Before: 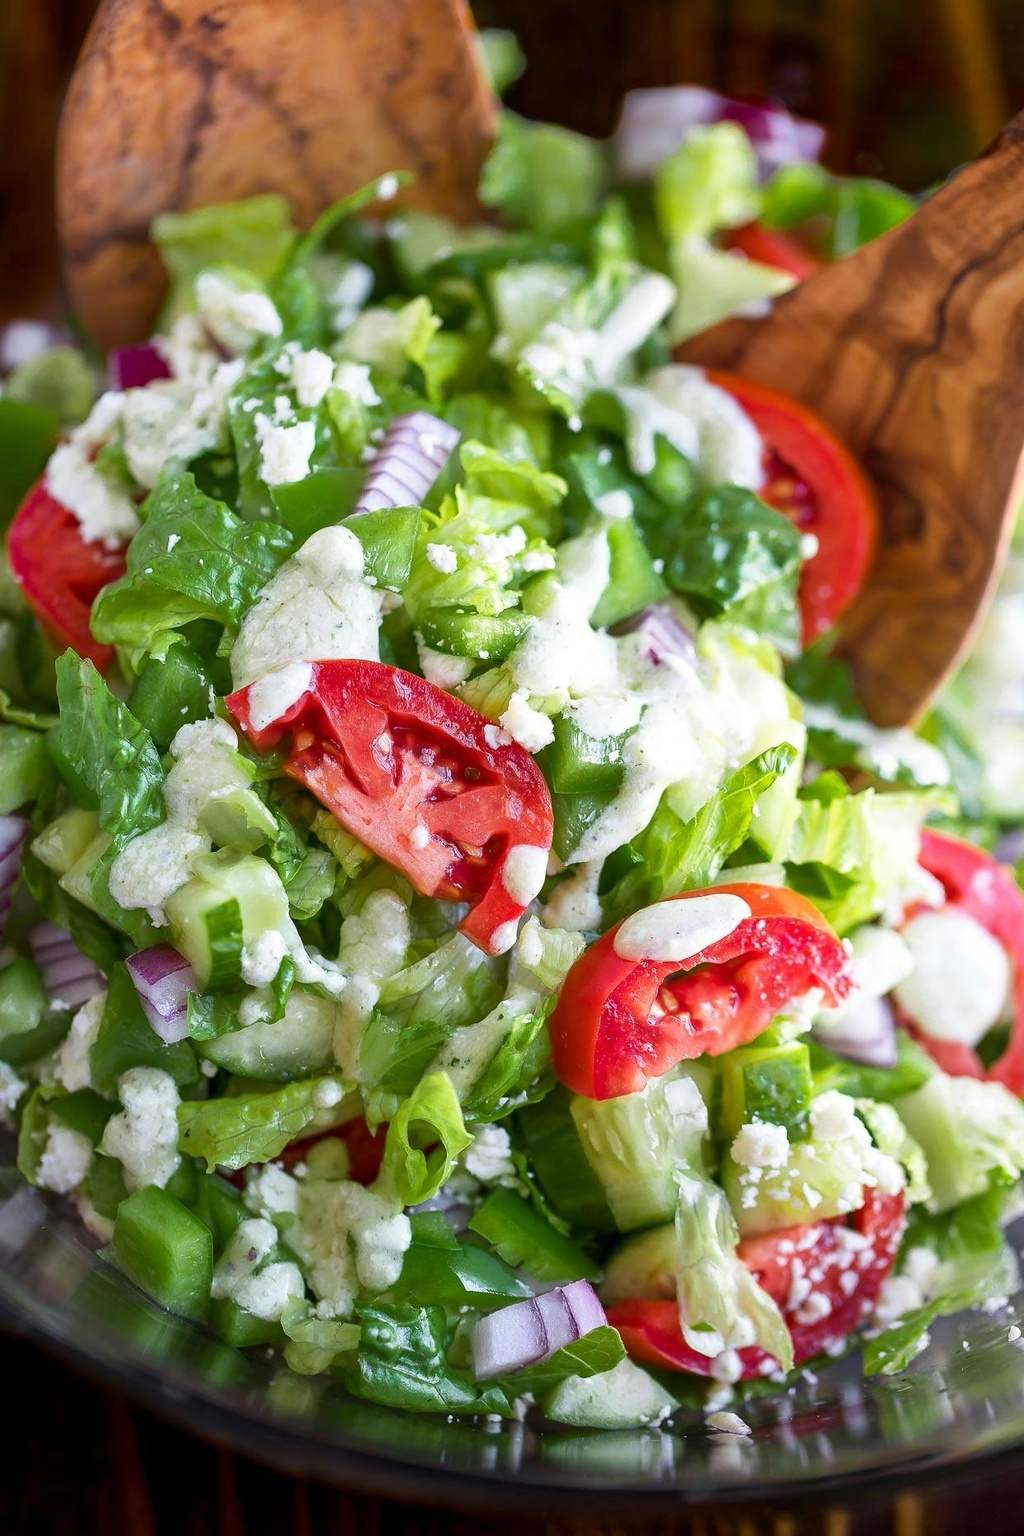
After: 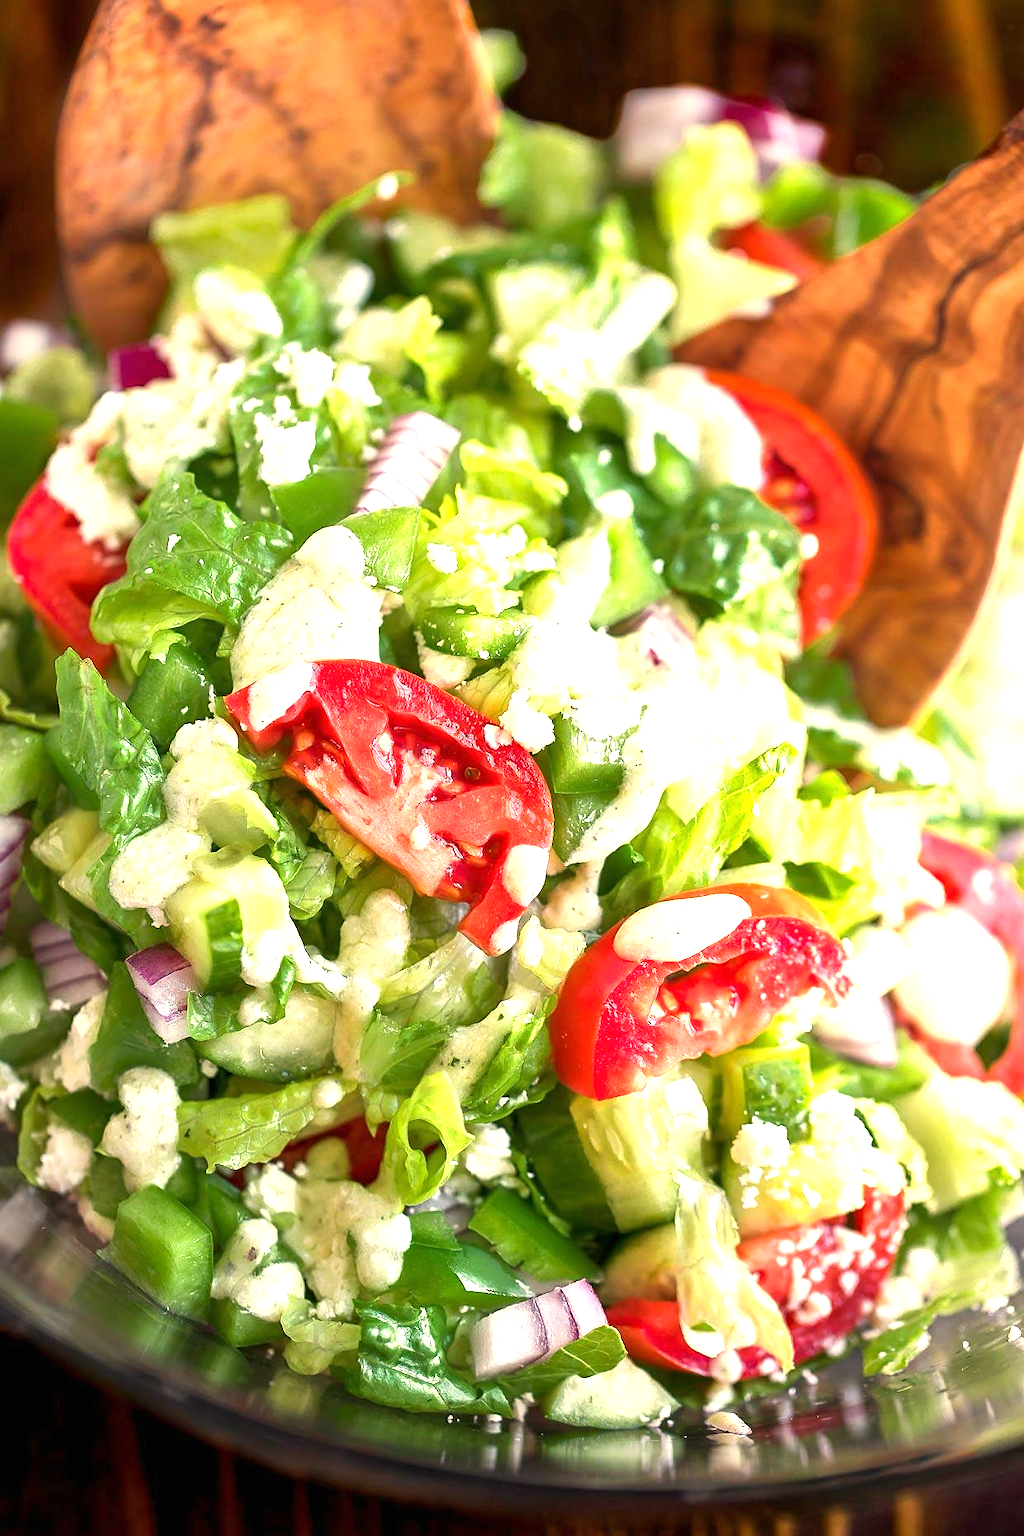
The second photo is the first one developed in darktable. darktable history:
sharpen: amount 0.2
white balance: red 1.123, blue 0.83
exposure: black level correction 0, exposure 0.95 EV, compensate exposure bias true, compensate highlight preservation false
